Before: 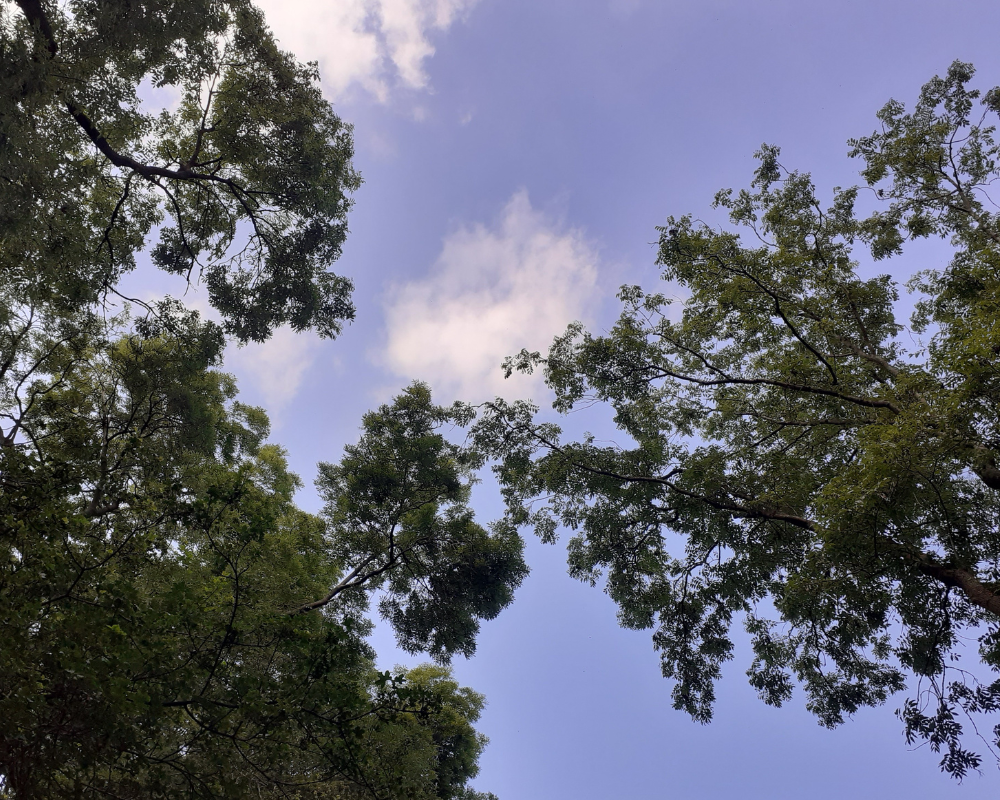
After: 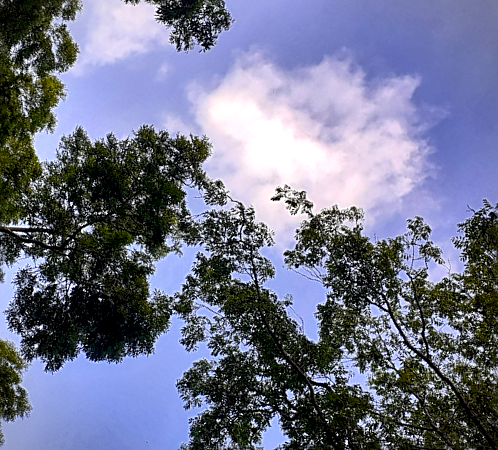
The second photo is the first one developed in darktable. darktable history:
contrast brightness saturation: contrast 0.116, brightness -0.115, saturation 0.202
exposure: exposure 0.172 EV, compensate highlight preservation false
crop and rotate: angle -45.18°, top 16.56%, right 0.88%, bottom 11.748%
sharpen: on, module defaults
color balance rgb: perceptual saturation grading › global saturation 19.6%, global vibrance 6.728%, saturation formula JzAzBz (2021)
local contrast: highlights 103%, shadows 101%, detail 200%, midtone range 0.2
vignetting: fall-off start 91.62%, brightness -0.263
